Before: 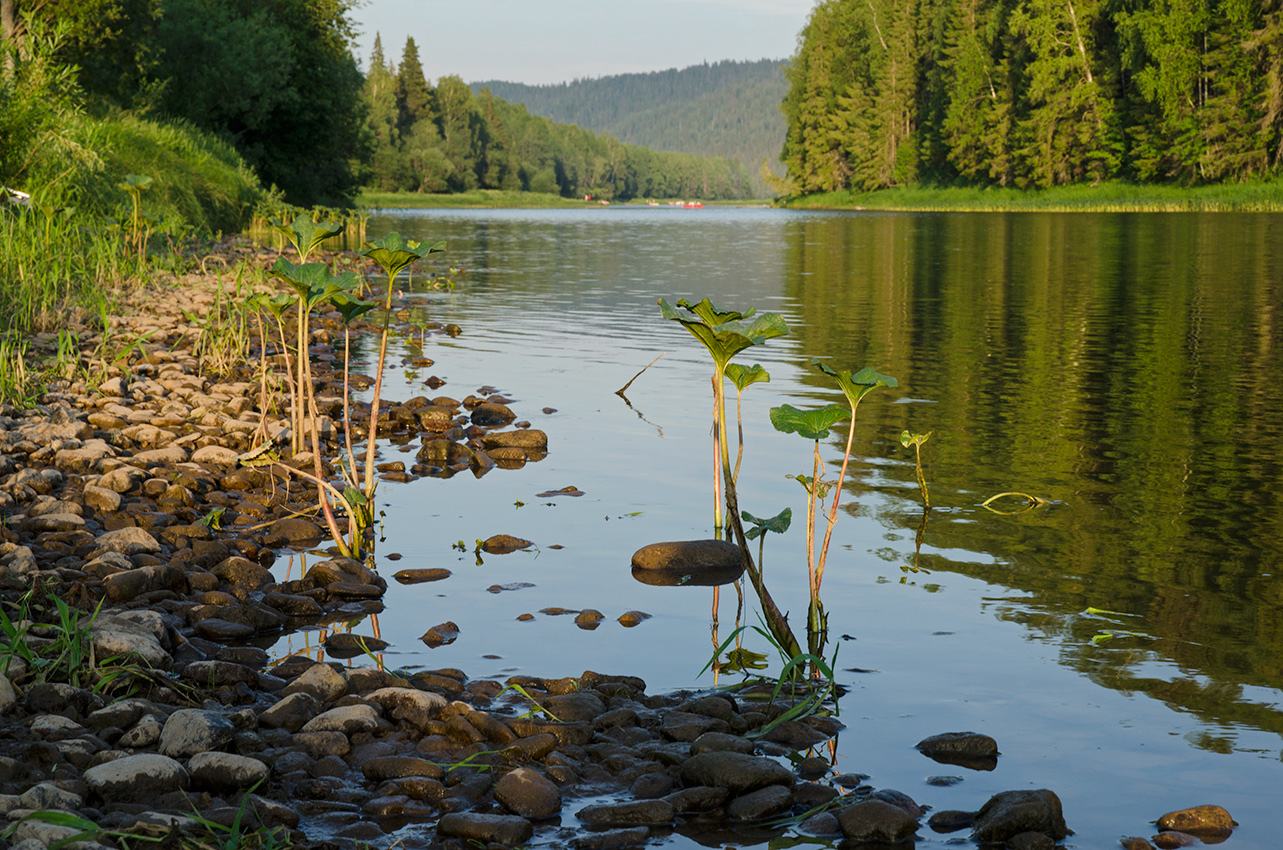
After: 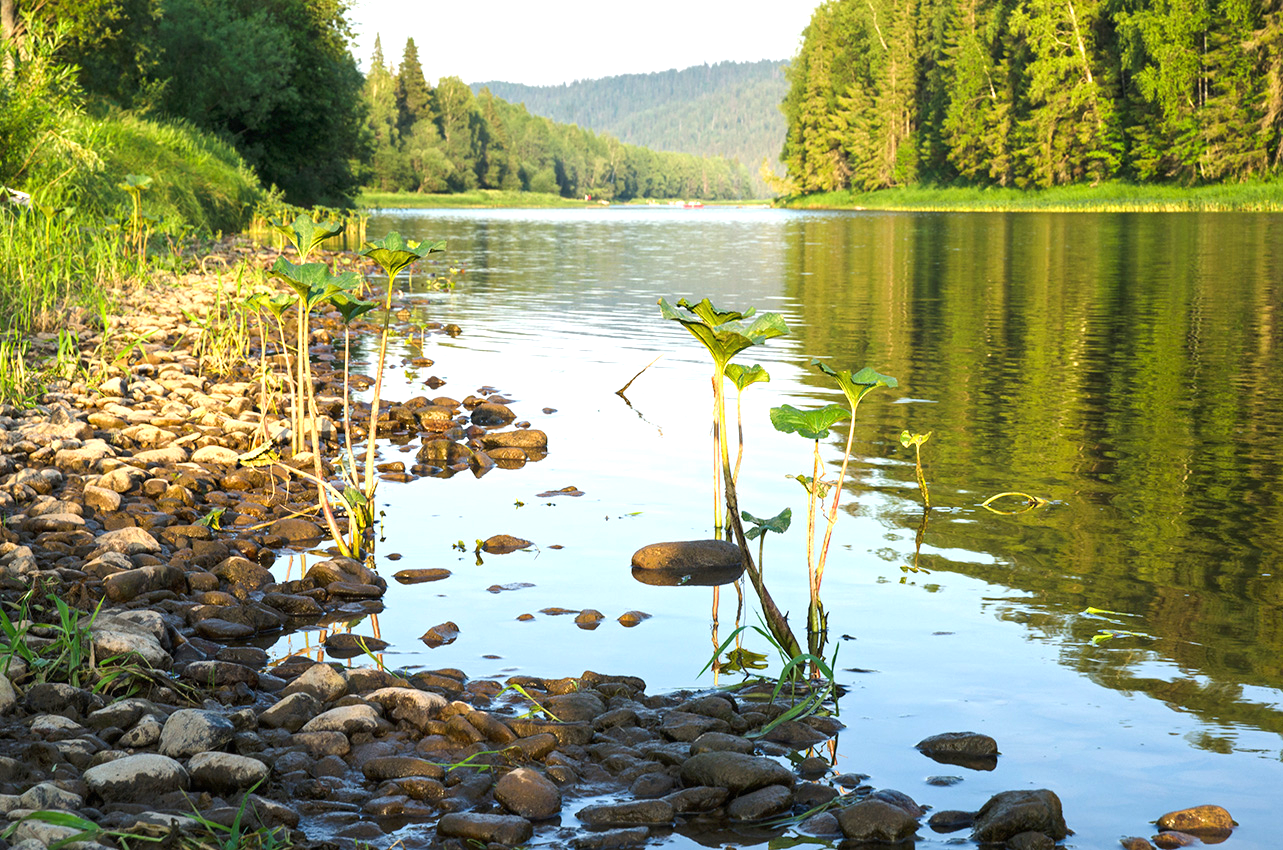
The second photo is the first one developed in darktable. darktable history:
exposure: black level correction 0, exposure 1.291 EV, compensate highlight preservation false
